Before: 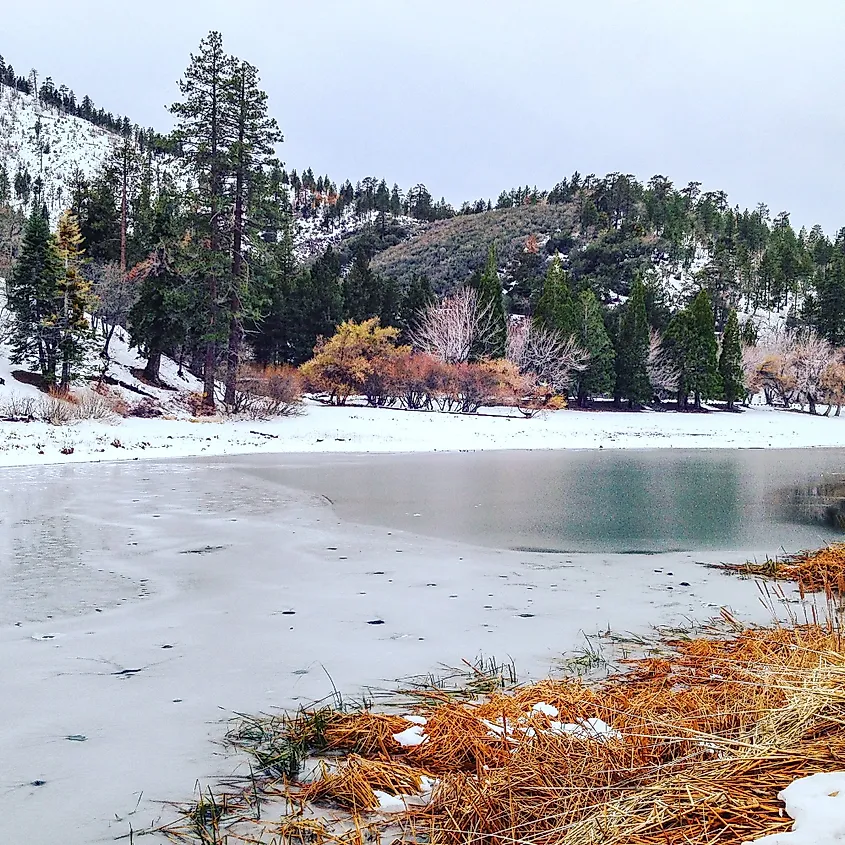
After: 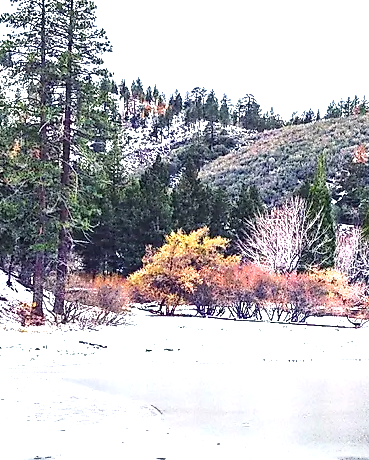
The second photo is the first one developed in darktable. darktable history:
crop: left 20.321%, top 10.752%, right 35.898%, bottom 34.801%
exposure: black level correction 0, exposure 1.199 EV, compensate exposure bias true, compensate highlight preservation false
